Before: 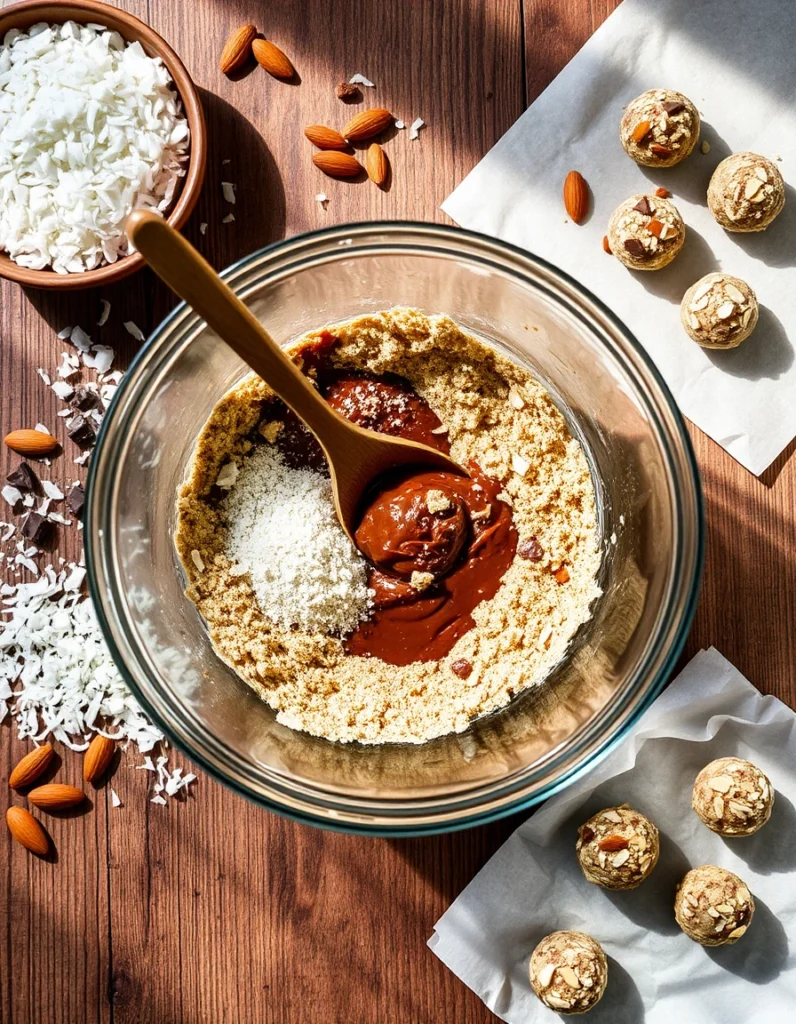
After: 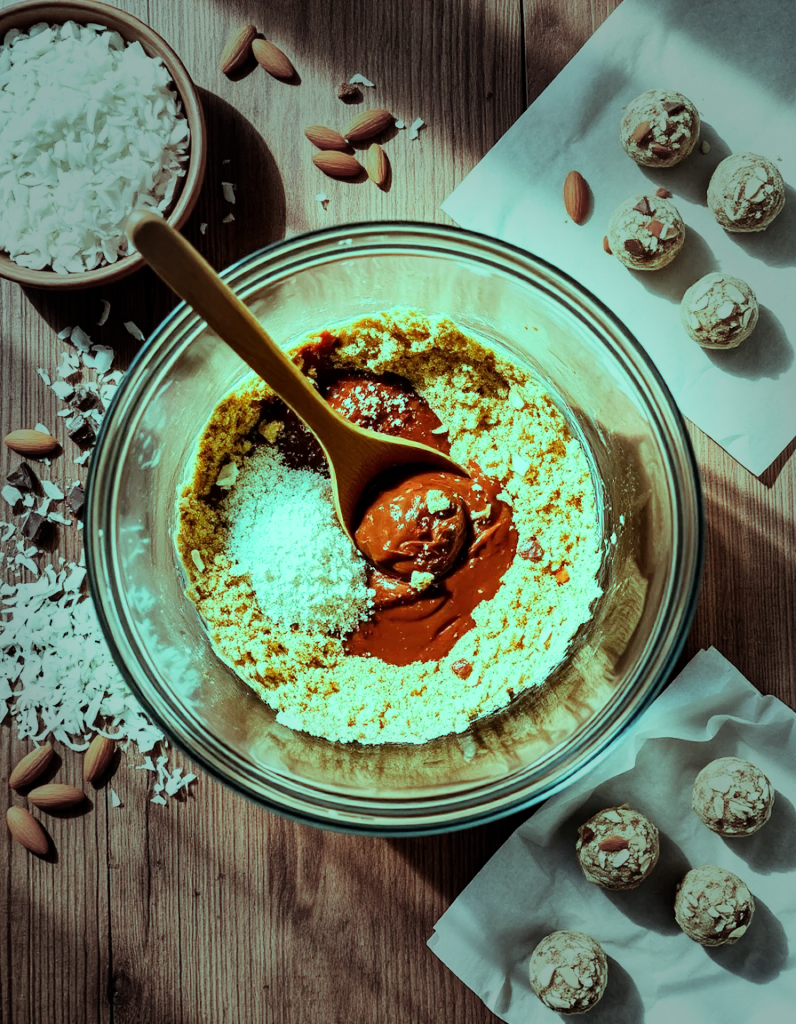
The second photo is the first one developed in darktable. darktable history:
filmic rgb: black relative exposure -8.03 EV, white relative exposure 3.86 EV, hardness 4.32, contrast in shadows safe
color balance rgb: highlights gain › luminance 19.86%, highlights gain › chroma 13.073%, highlights gain › hue 176.29°, perceptual saturation grading › global saturation 0.835%, perceptual brilliance grading › global brilliance 11.758%
vignetting: fall-off start 39.89%, fall-off radius 40.81%
